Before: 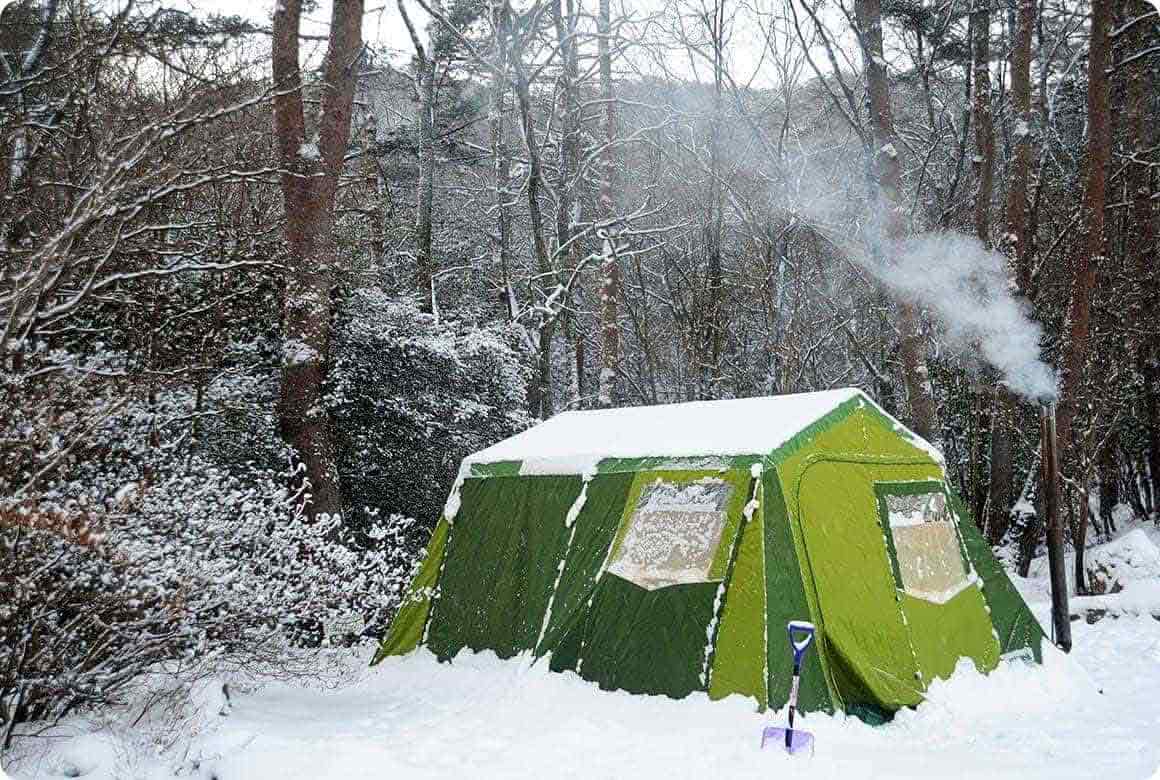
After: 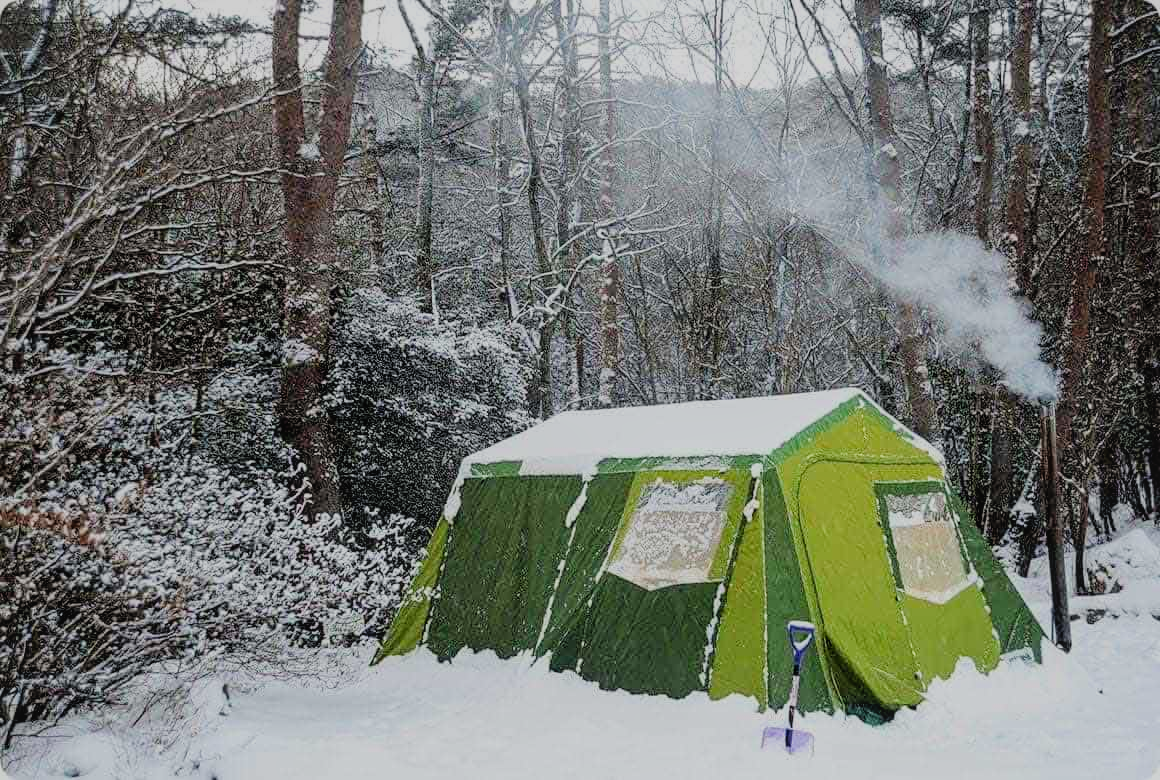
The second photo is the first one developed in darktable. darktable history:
local contrast: detail 110%
filmic rgb: black relative exposure -7.65 EV, white relative exposure 4.56 EV, hardness 3.61
